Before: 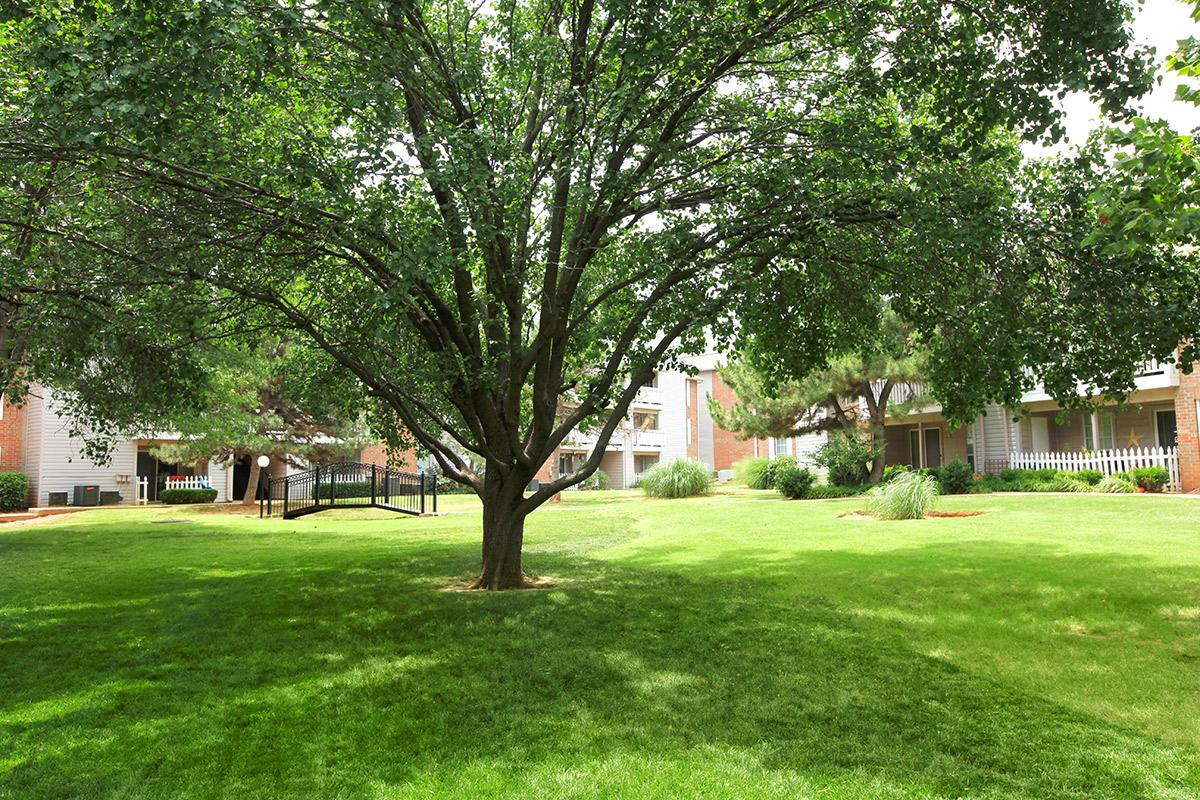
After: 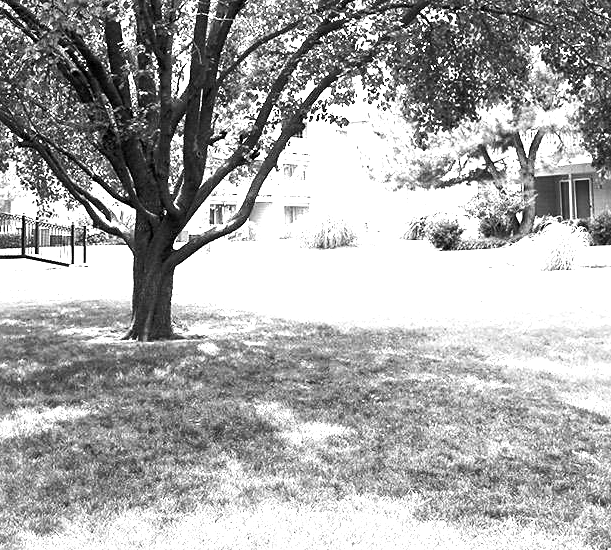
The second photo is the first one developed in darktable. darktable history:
sharpen: amount 0.2
exposure: black level correction 0.001, exposure 1.129 EV, compensate exposure bias true, compensate highlight preservation false
contrast brightness saturation: contrast 0.1, brightness 0.03, saturation 0.09
crop and rotate: left 29.237%, top 31.152%, right 19.807%
color balance rgb: shadows lift › luminance -7.7%, shadows lift › chroma 2.13%, shadows lift › hue 200.79°, power › luminance -7.77%, power › chroma 2.27%, power › hue 220.69°, highlights gain › luminance 15.15%, highlights gain › chroma 4%, highlights gain › hue 209.35°, global offset › luminance -0.21%, global offset › chroma 0.27%, perceptual saturation grading › global saturation 24.42%, perceptual saturation grading › highlights -24.42%, perceptual saturation grading › mid-tones 24.42%, perceptual saturation grading › shadows 40%, perceptual brilliance grading › global brilliance -5%, perceptual brilliance grading › highlights 24.42%, perceptual brilliance grading › mid-tones 7%, perceptual brilliance grading › shadows -5%
monochrome: on, module defaults
